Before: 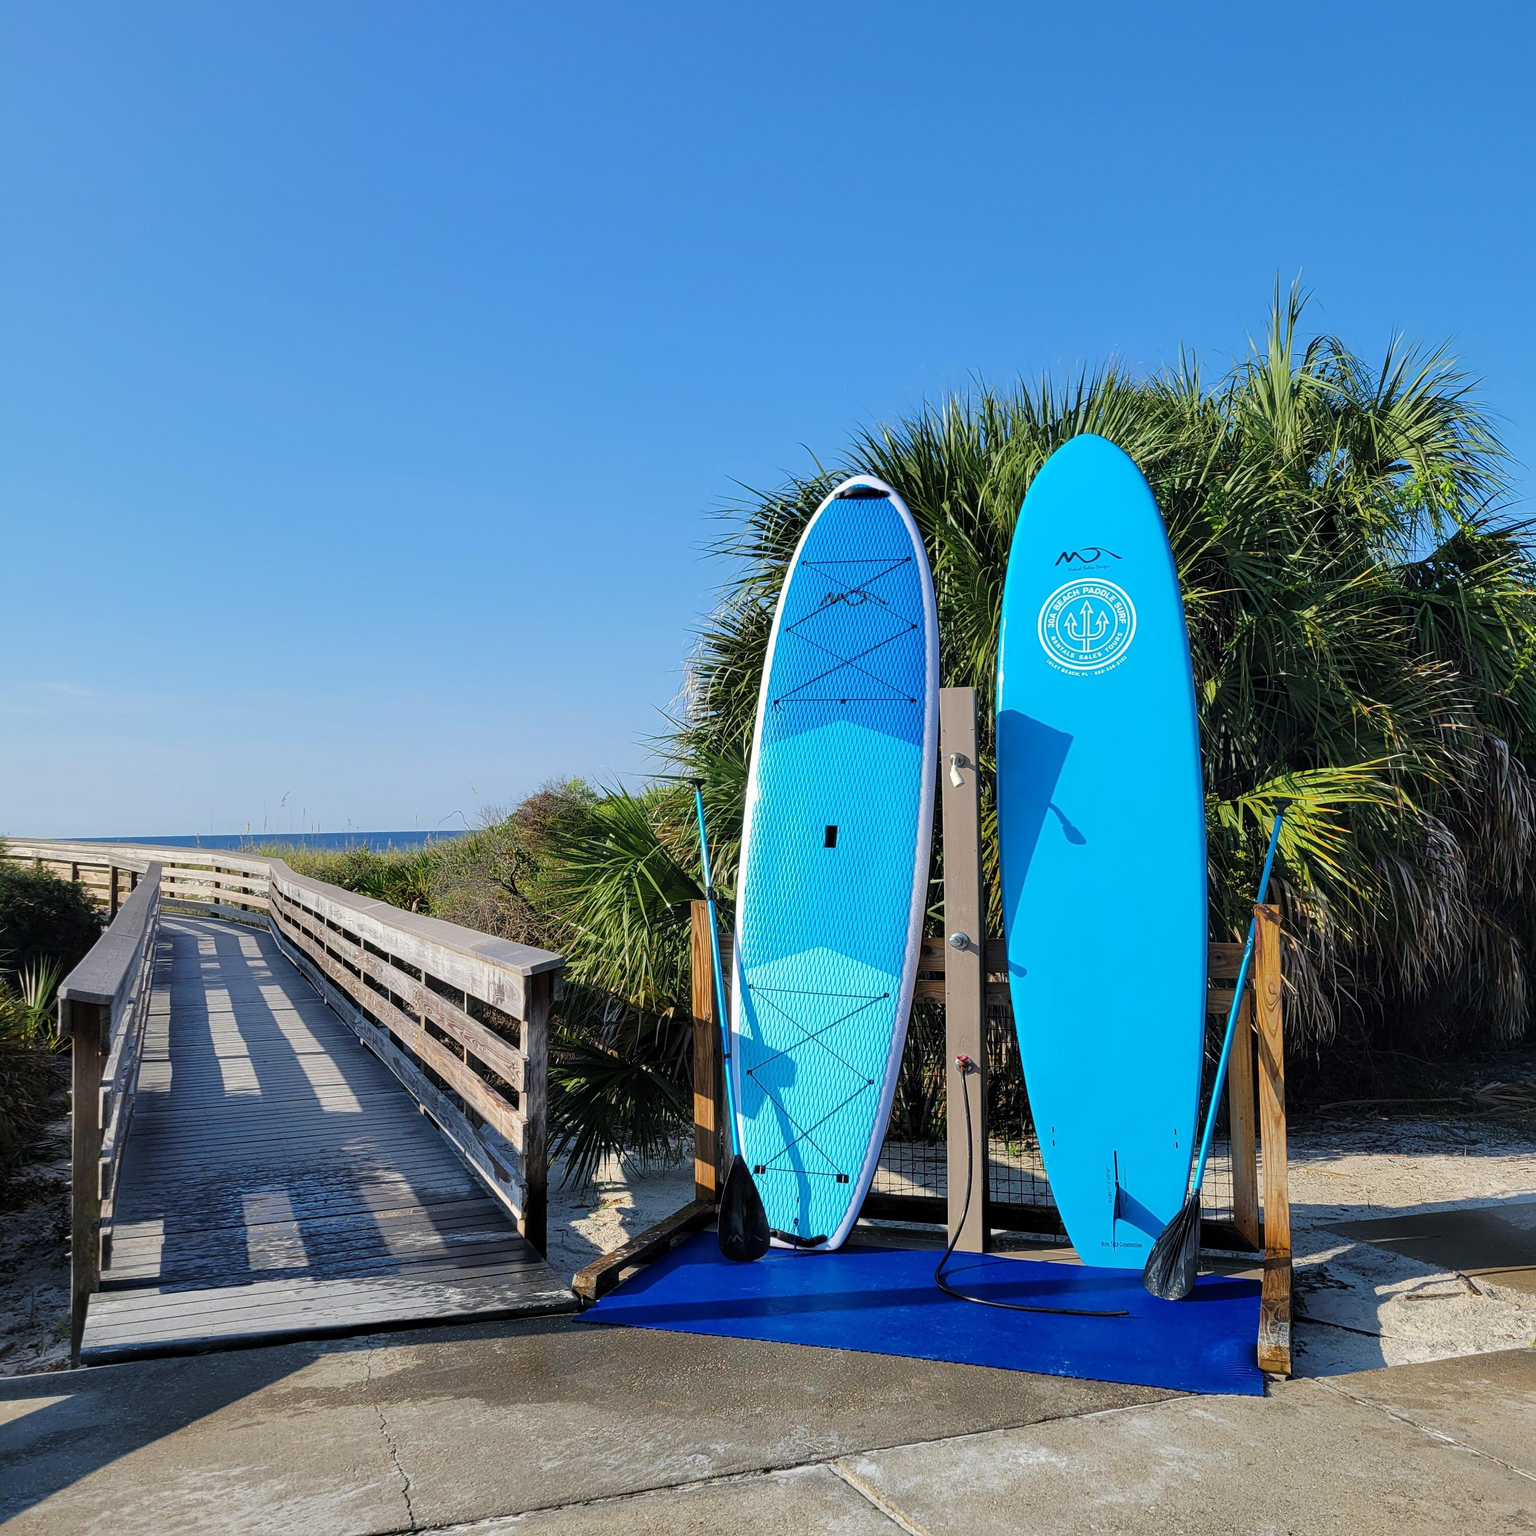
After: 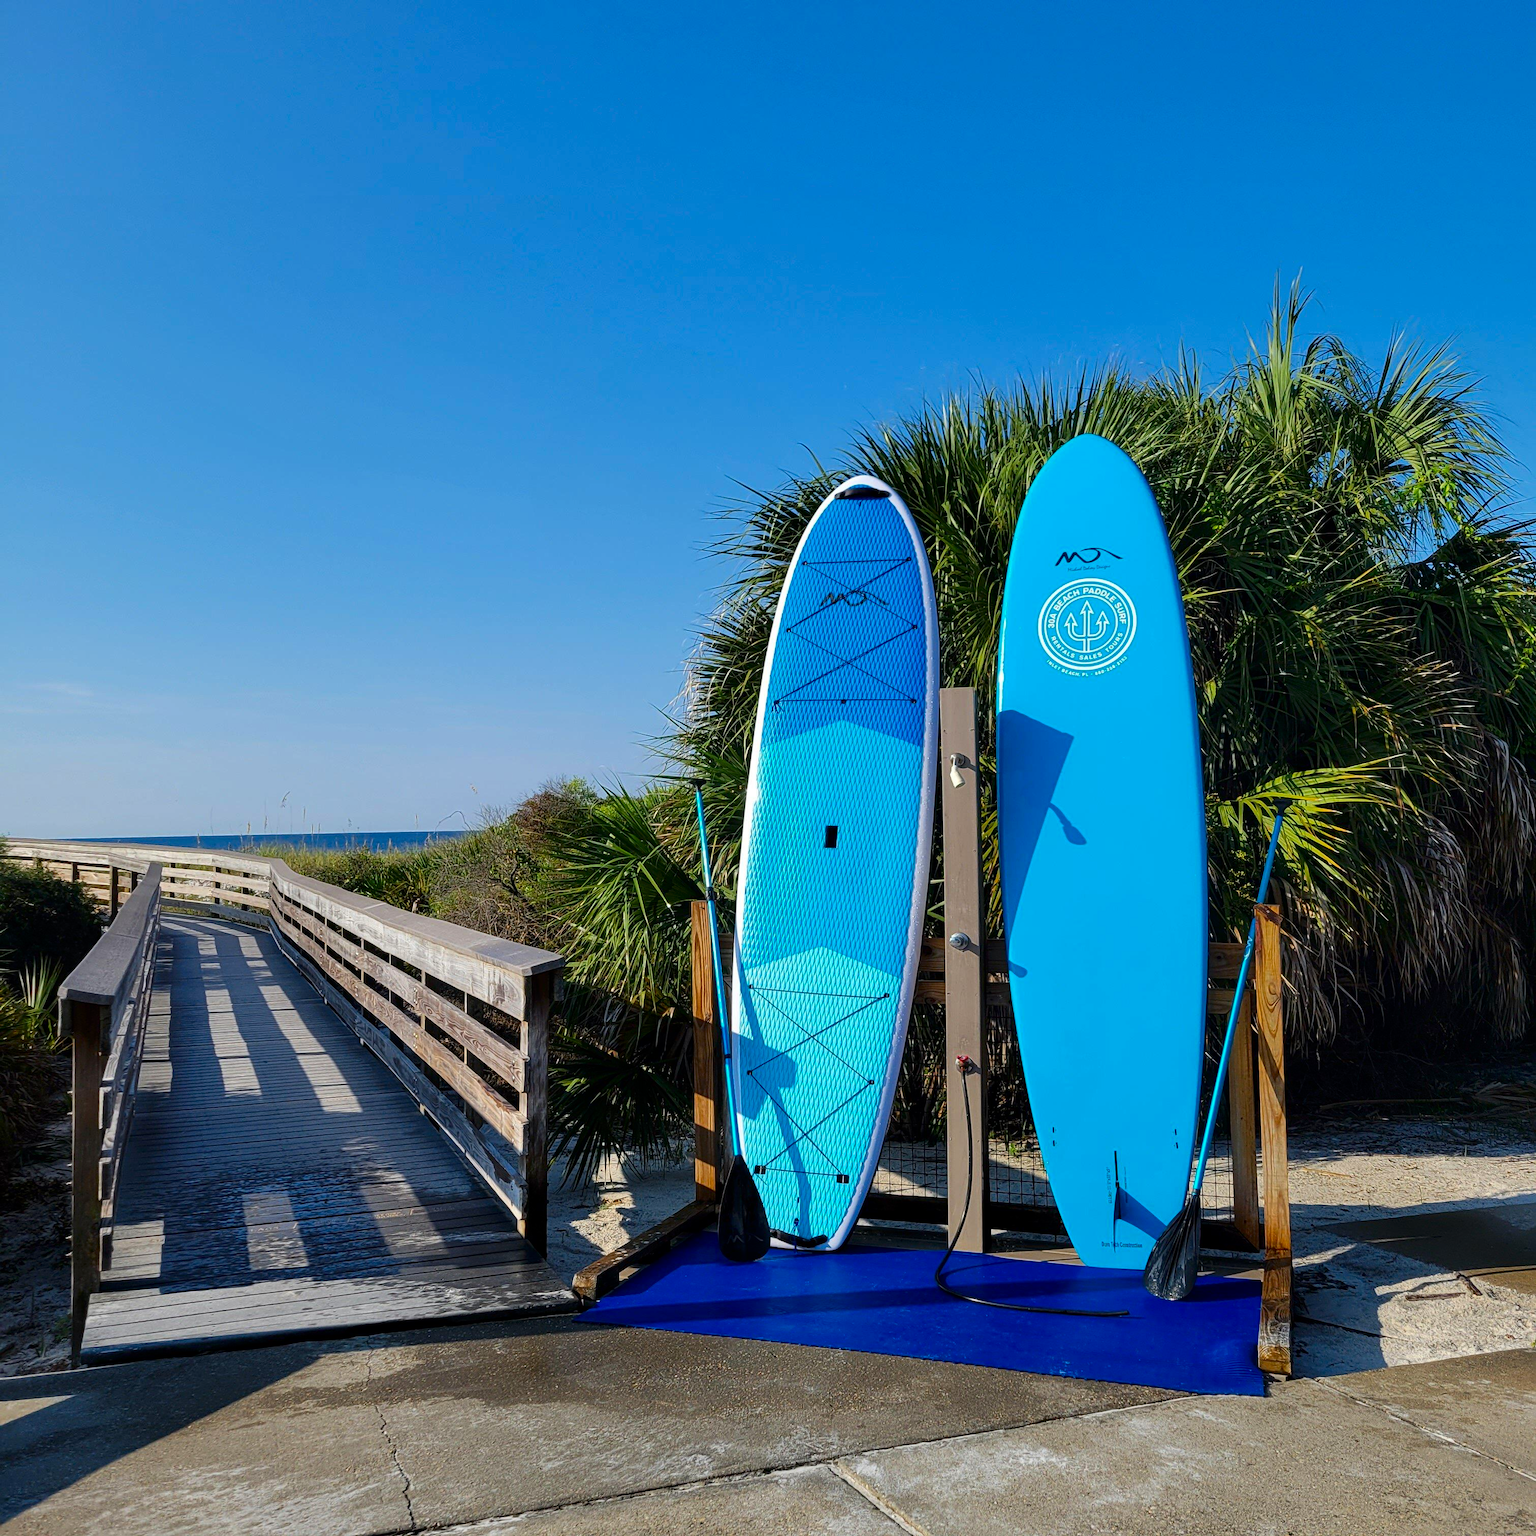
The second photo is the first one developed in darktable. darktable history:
contrast brightness saturation: contrast 0.069, brightness -0.142, saturation 0.119
